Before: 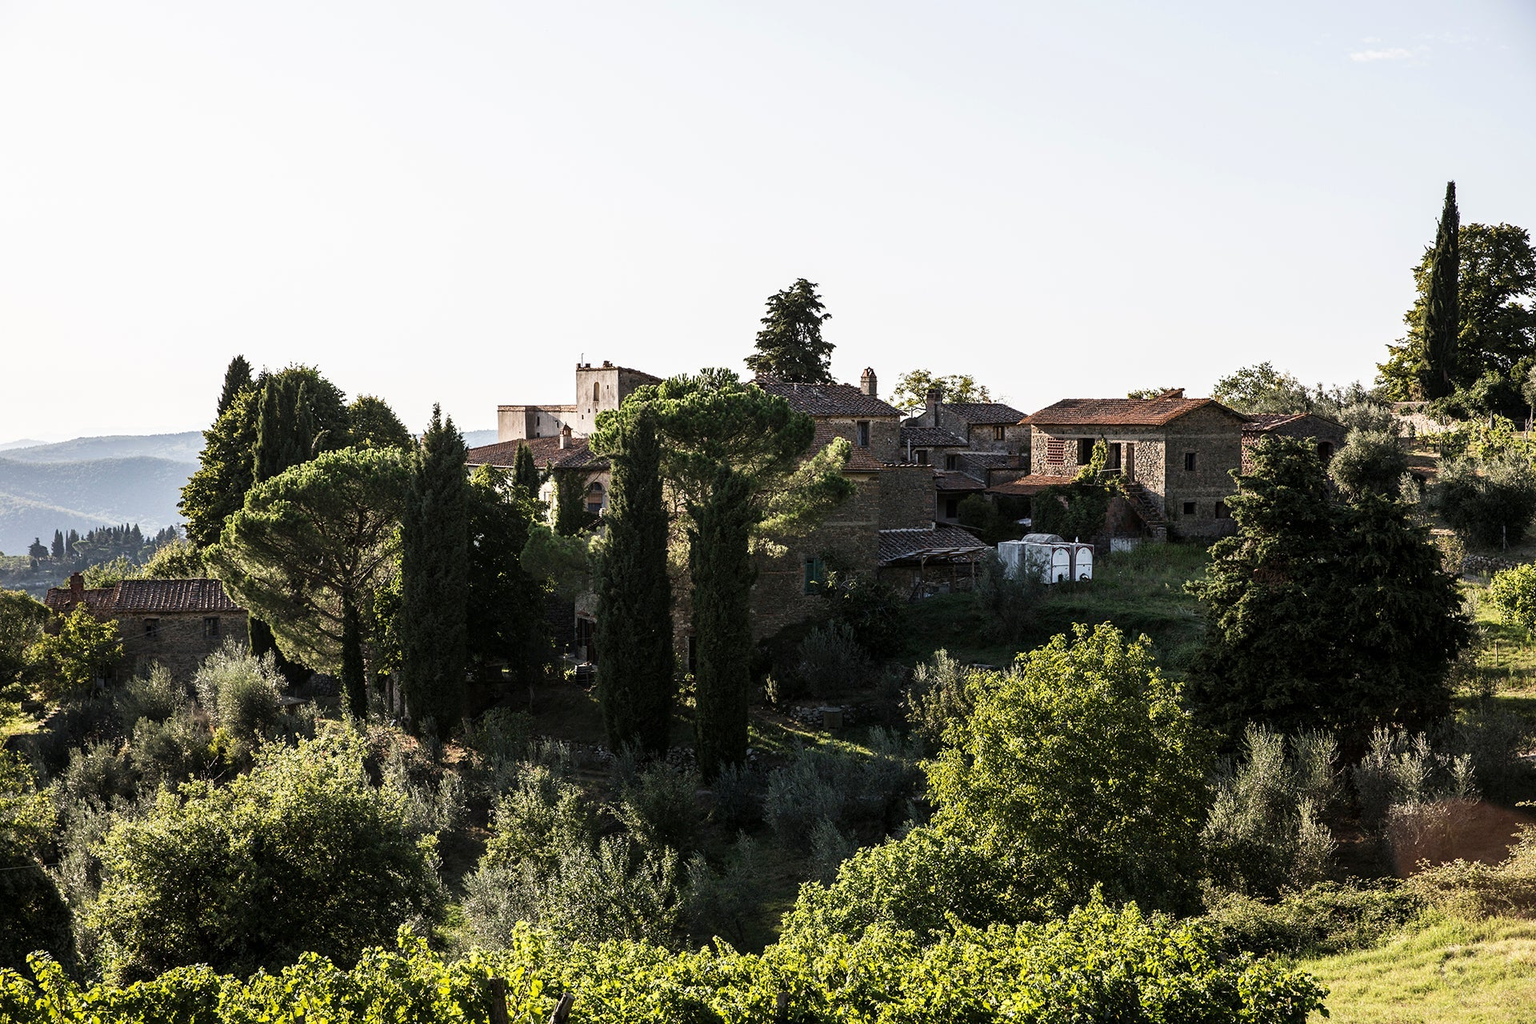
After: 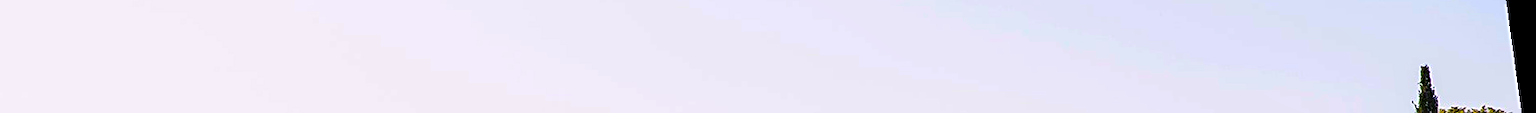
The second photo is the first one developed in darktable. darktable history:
crop and rotate: left 9.644%, top 9.491%, right 6.021%, bottom 80.509%
rotate and perspective: rotation 0.128°, lens shift (vertical) -0.181, lens shift (horizontal) -0.044, shear 0.001, automatic cropping off
shadows and highlights: shadows -20, white point adjustment -2, highlights -35
color correction: highlights a* 1.59, highlights b* -1.7, saturation 2.48
sharpen: on, module defaults
